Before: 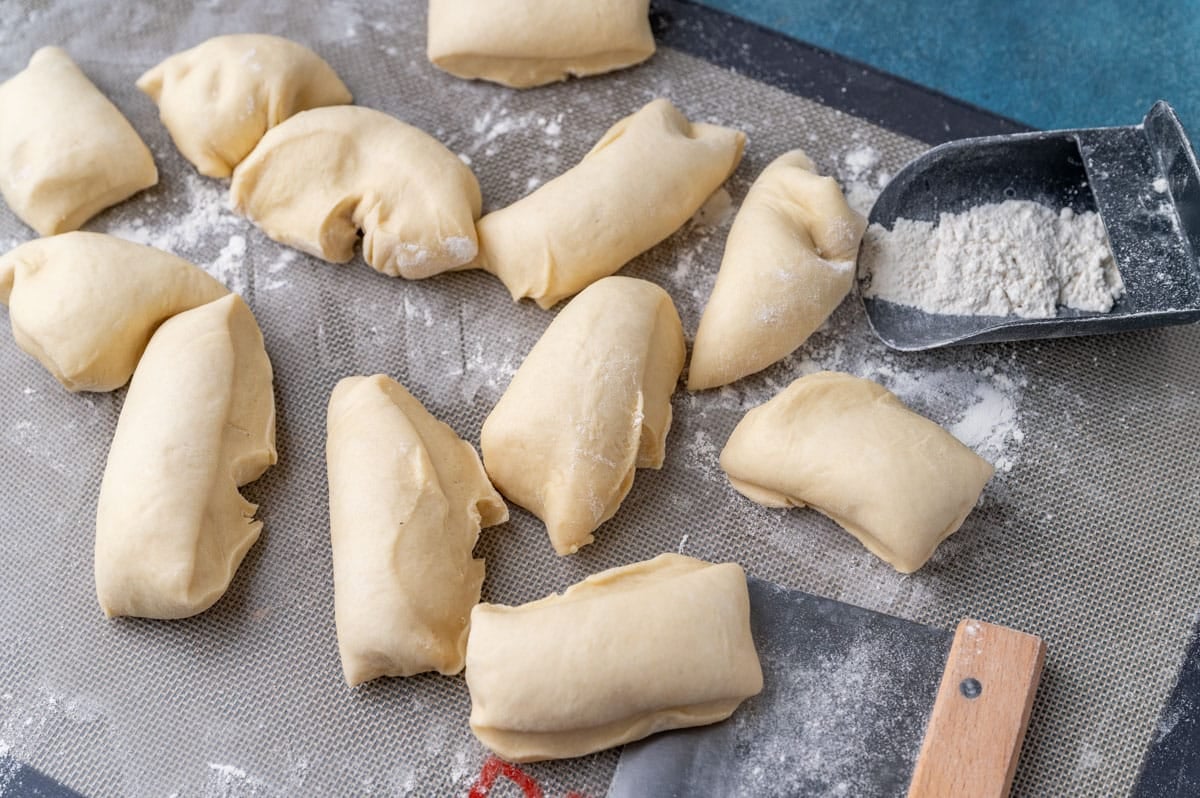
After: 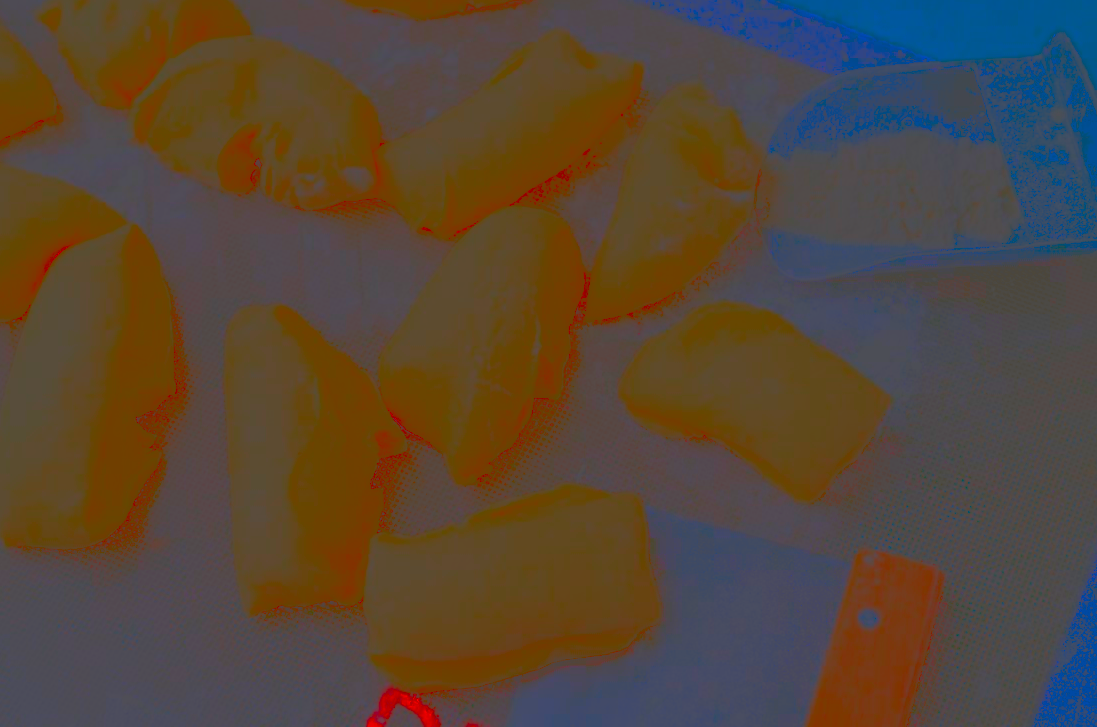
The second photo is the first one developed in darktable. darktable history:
tone curve: curves: ch0 [(0, 0) (0.224, 0.12) (0.375, 0.296) (0.528, 0.472) (0.681, 0.634) (0.8, 0.766) (0.873, 0.877) (1, 1)], color space Lab, independent channels, preserve colors none
crop and rotate: left 8.511%, top 8.839%
exposure: black level correction 0.031, exposure 0.334 EV, compensate highlight preservation false
contrast brightness saturation: contrast -0.974, brightness -0.175, saturation 0.749
